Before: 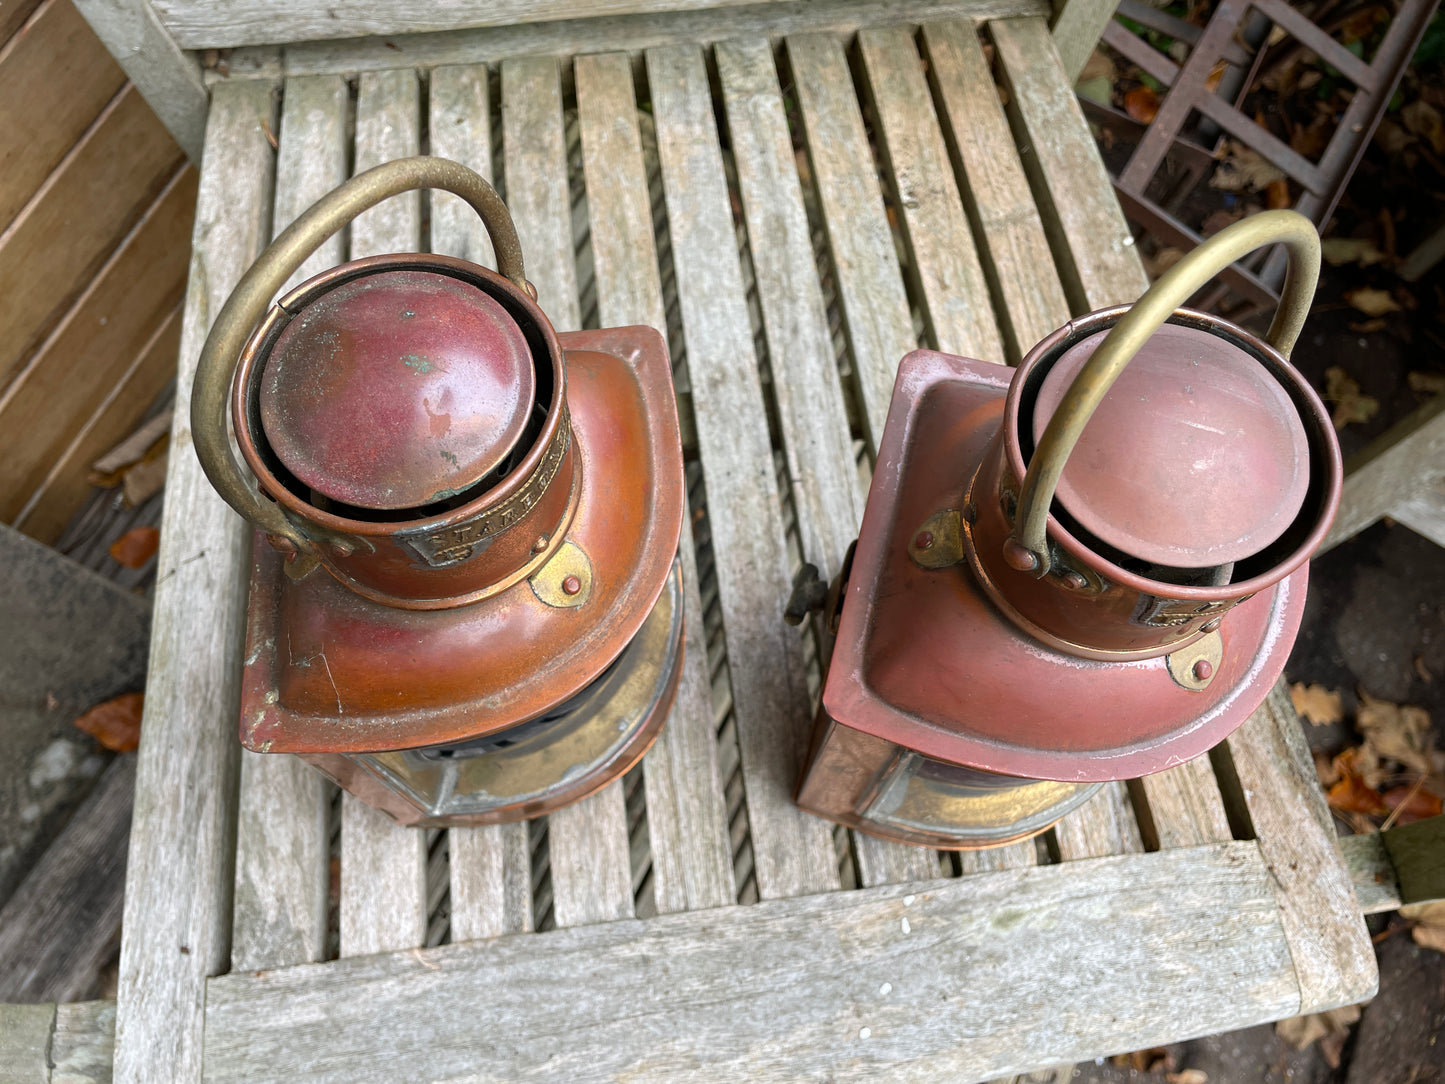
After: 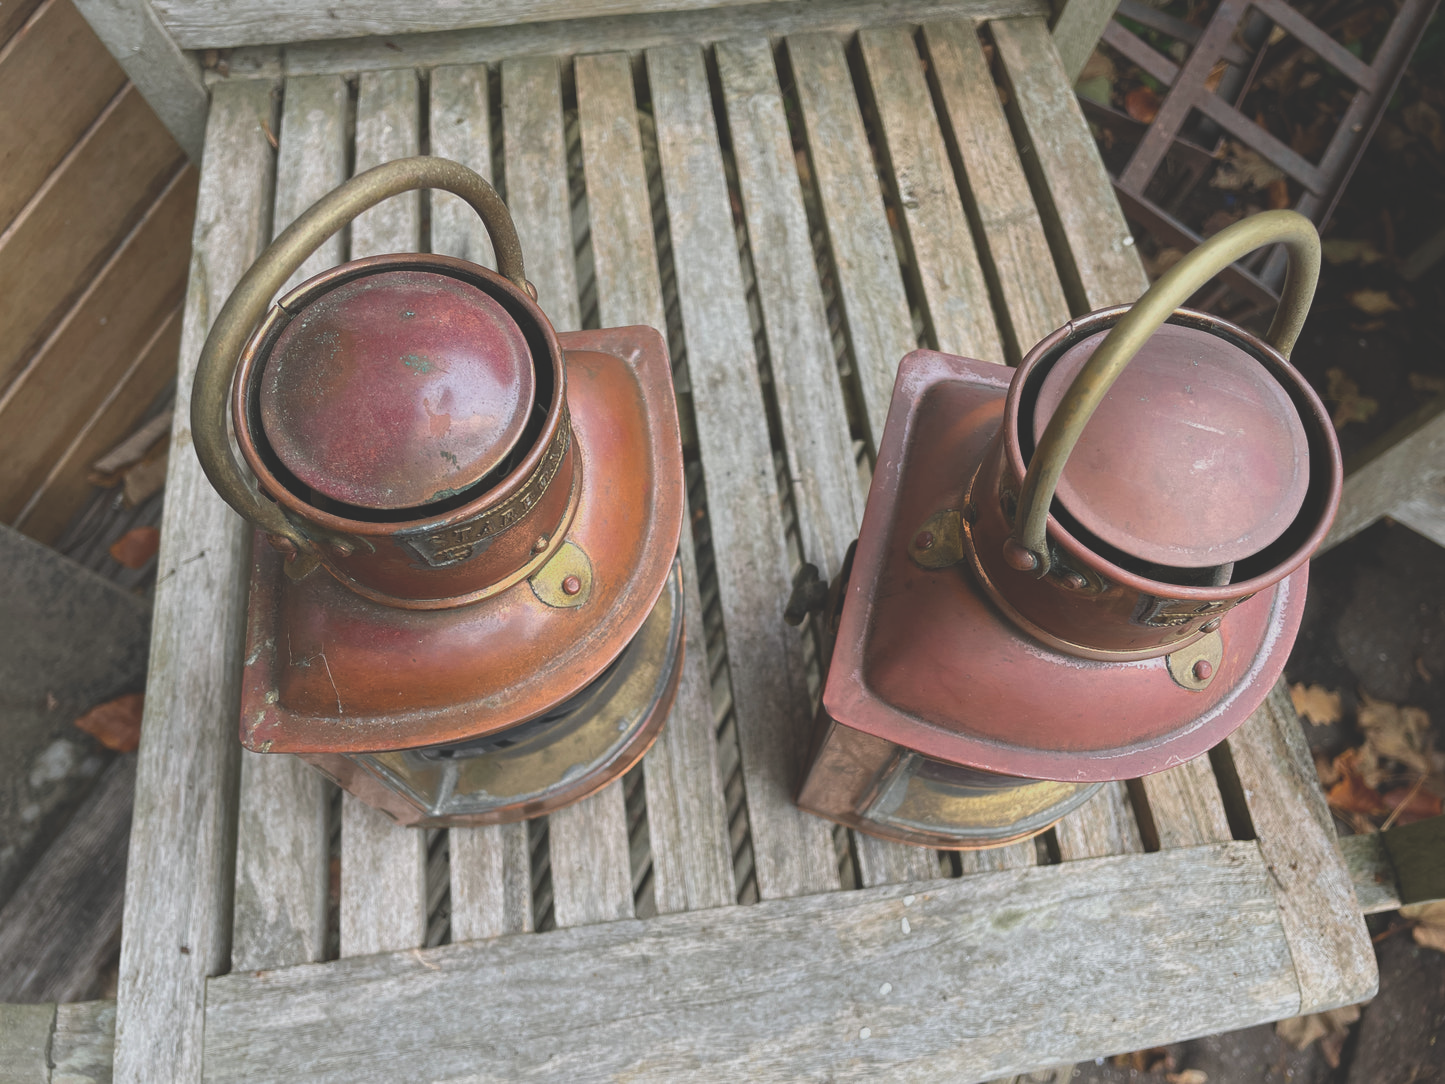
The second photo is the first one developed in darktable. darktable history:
exposure: black level correction -0.037, exposure -0.497 EV, compensate highlight preservation false
color zones: curves: ch0 [(0, 0.465) (0.092, 0.596) (0.289, 0.464) (0.429, 0.453) (0.571, 0.464) (0.714, 0.455) (0.857, 0.462) (1, 0.465)]
